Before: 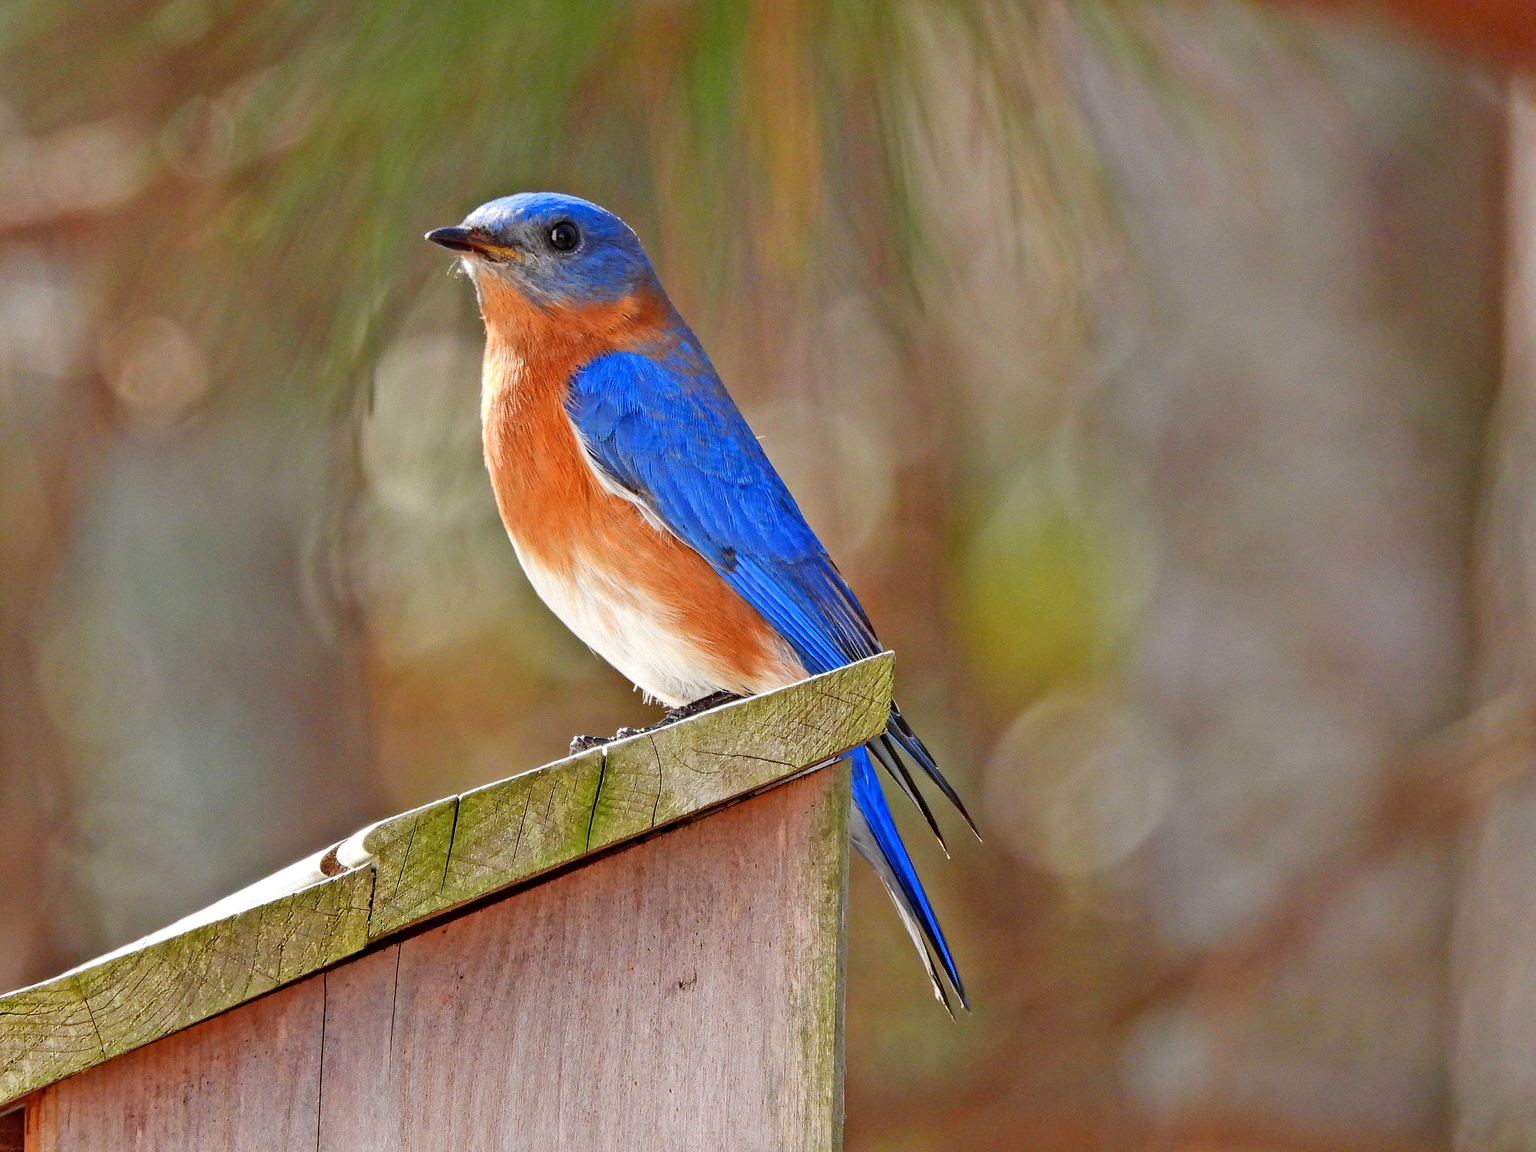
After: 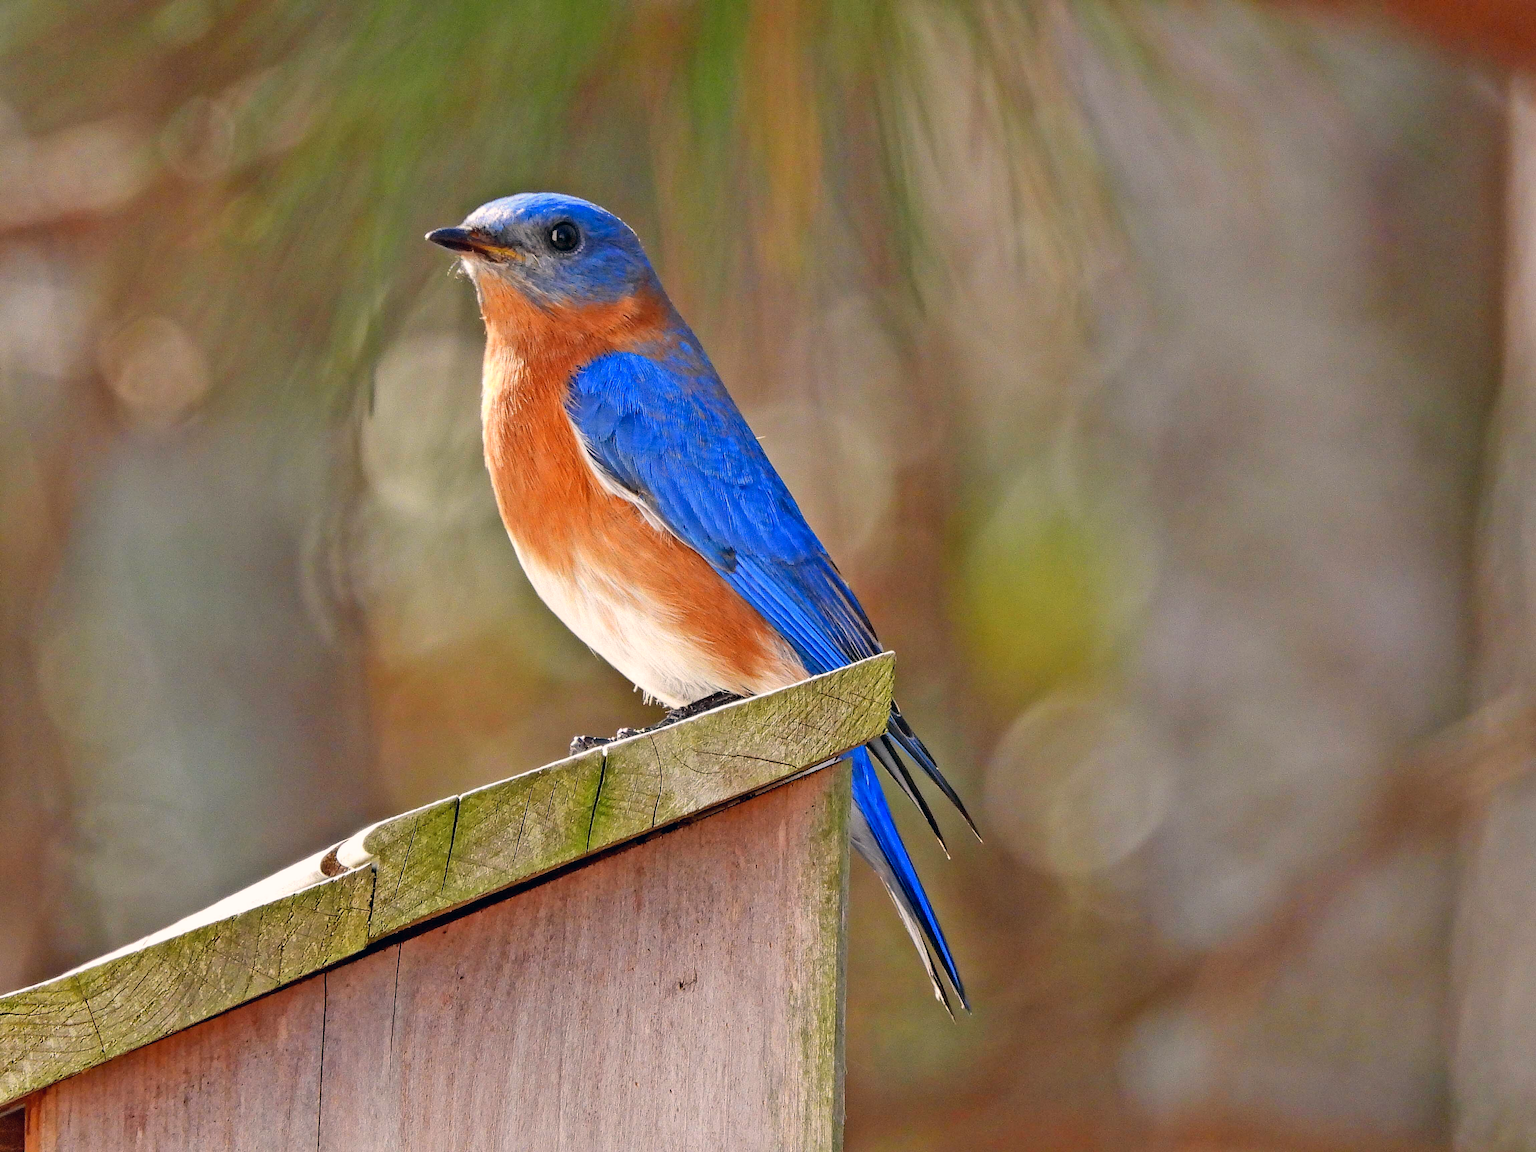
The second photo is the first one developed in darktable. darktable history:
color correction: highlights a* 5.46, highlights b* 5.28, shadows a* -4.65, shadows b* -5.22
